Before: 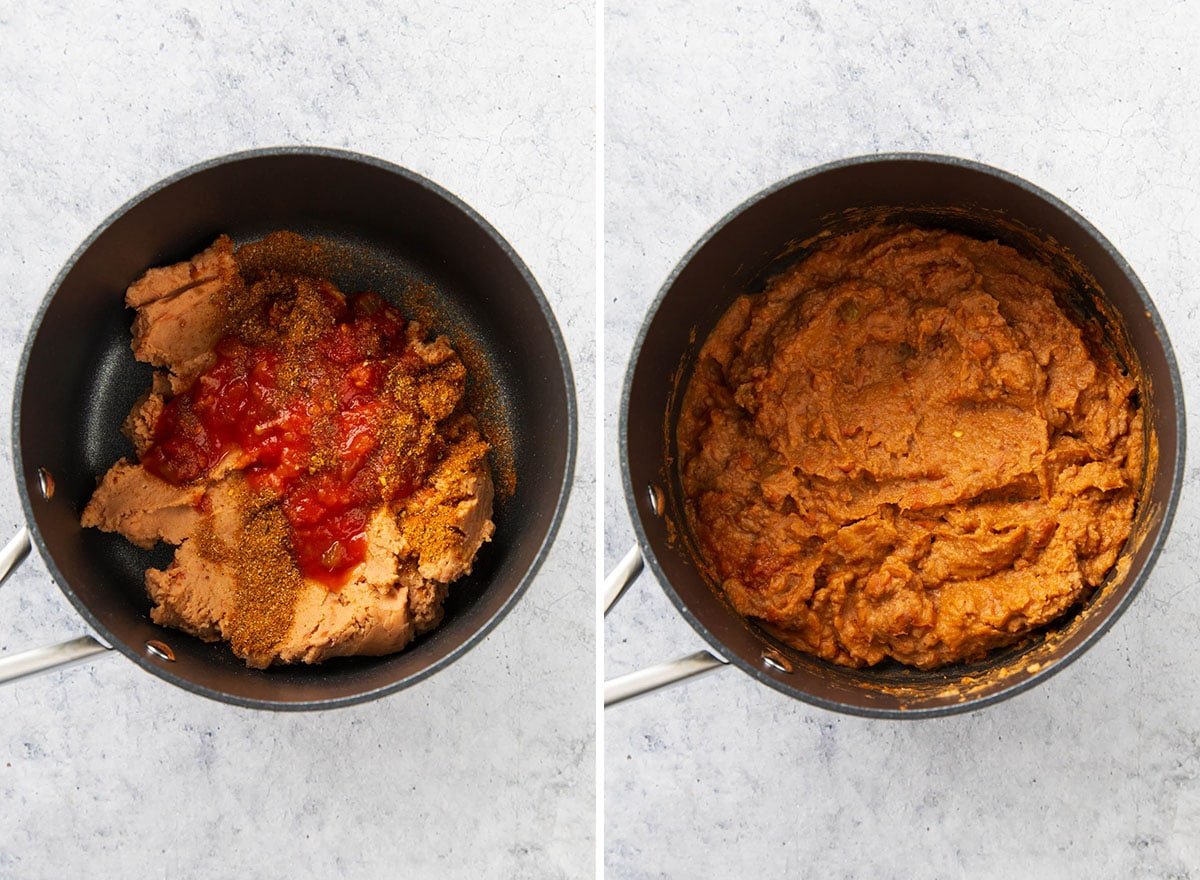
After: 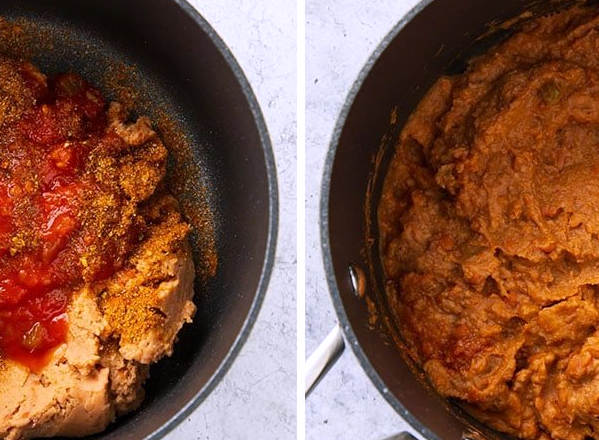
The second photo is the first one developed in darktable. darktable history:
crop: left 25%, top 25%, right 25%, bottom 25%
white balance: red 1.004, blue 1.096
